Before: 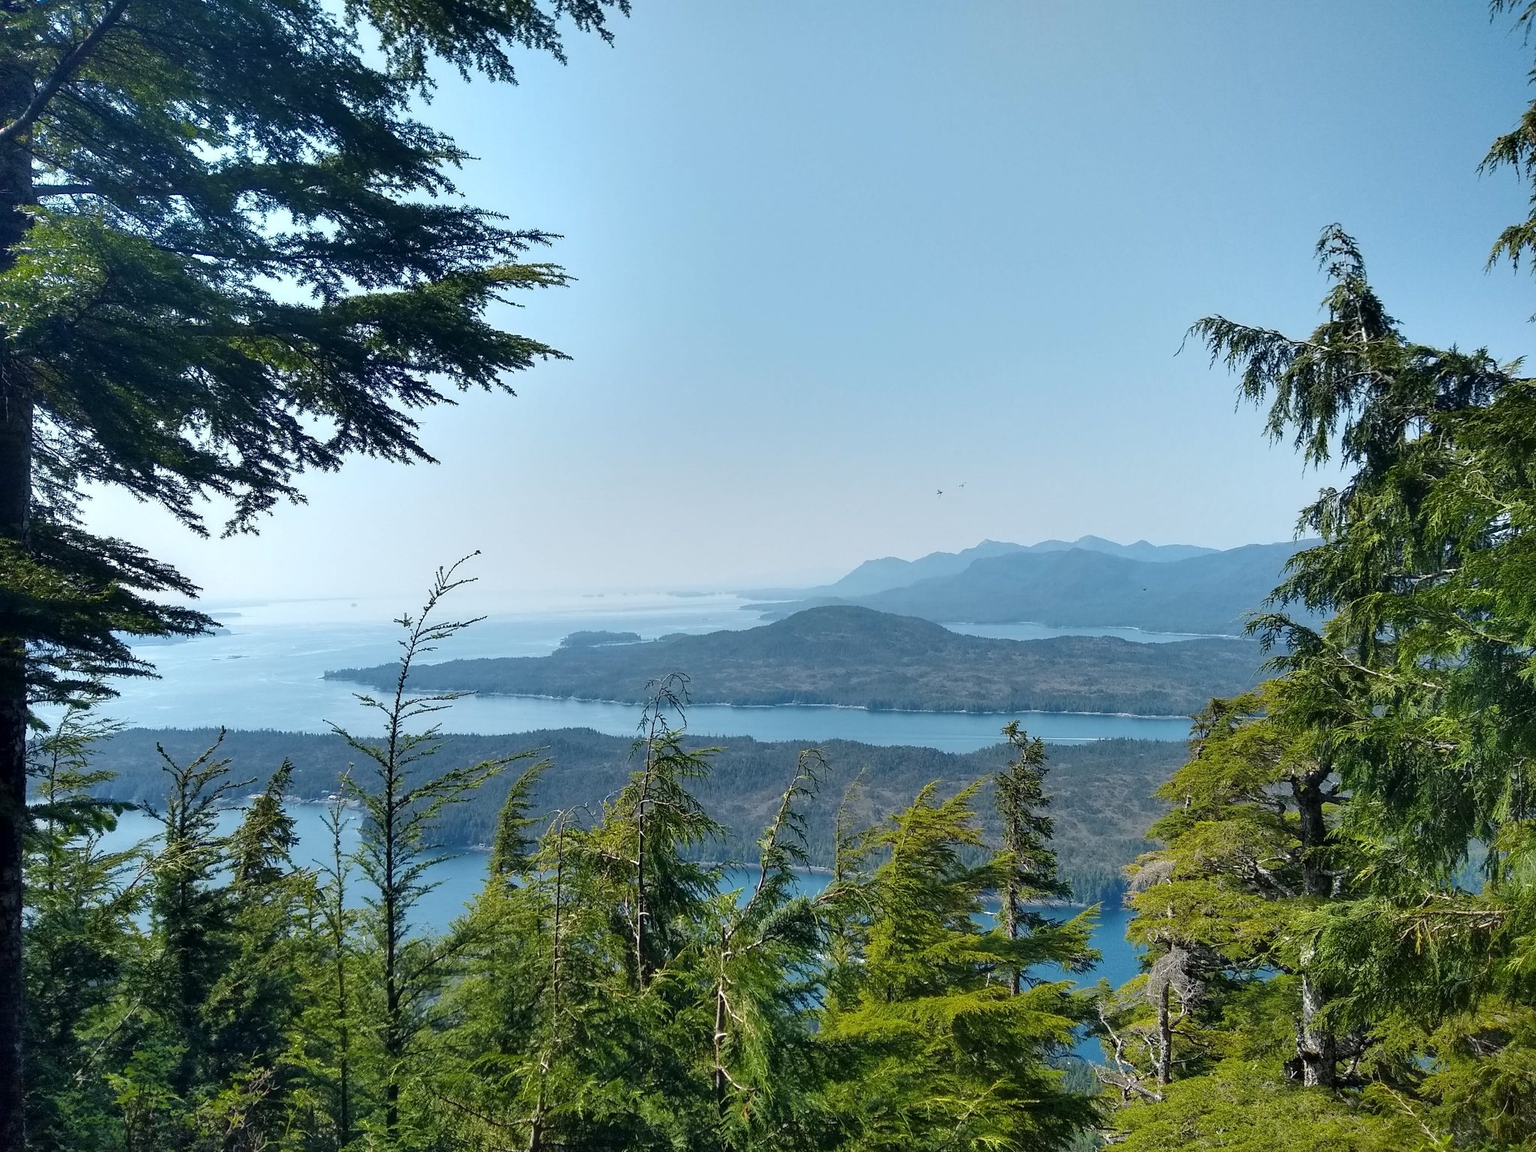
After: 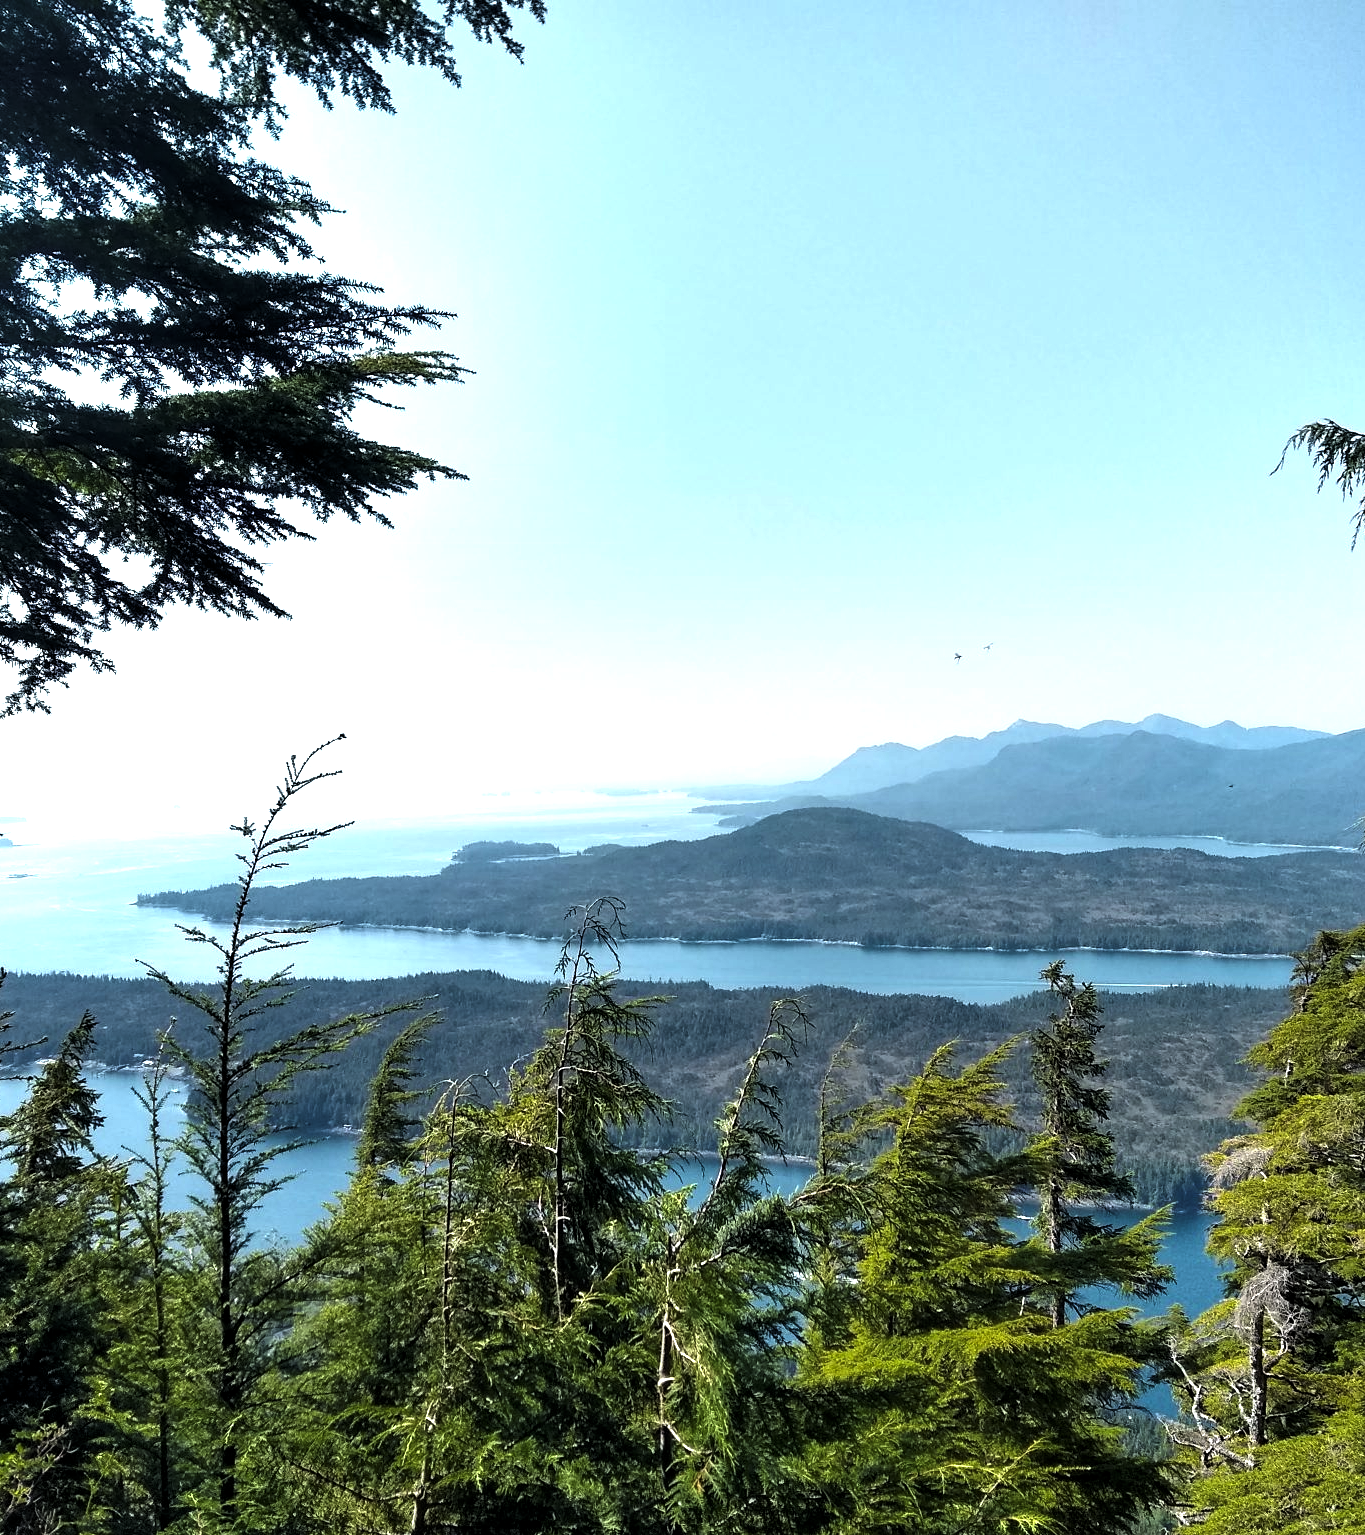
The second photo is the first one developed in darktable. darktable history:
levels: levels [0.044, 0.475, 0.791]
crop and rotate: left 14.436%, right 18.898%
